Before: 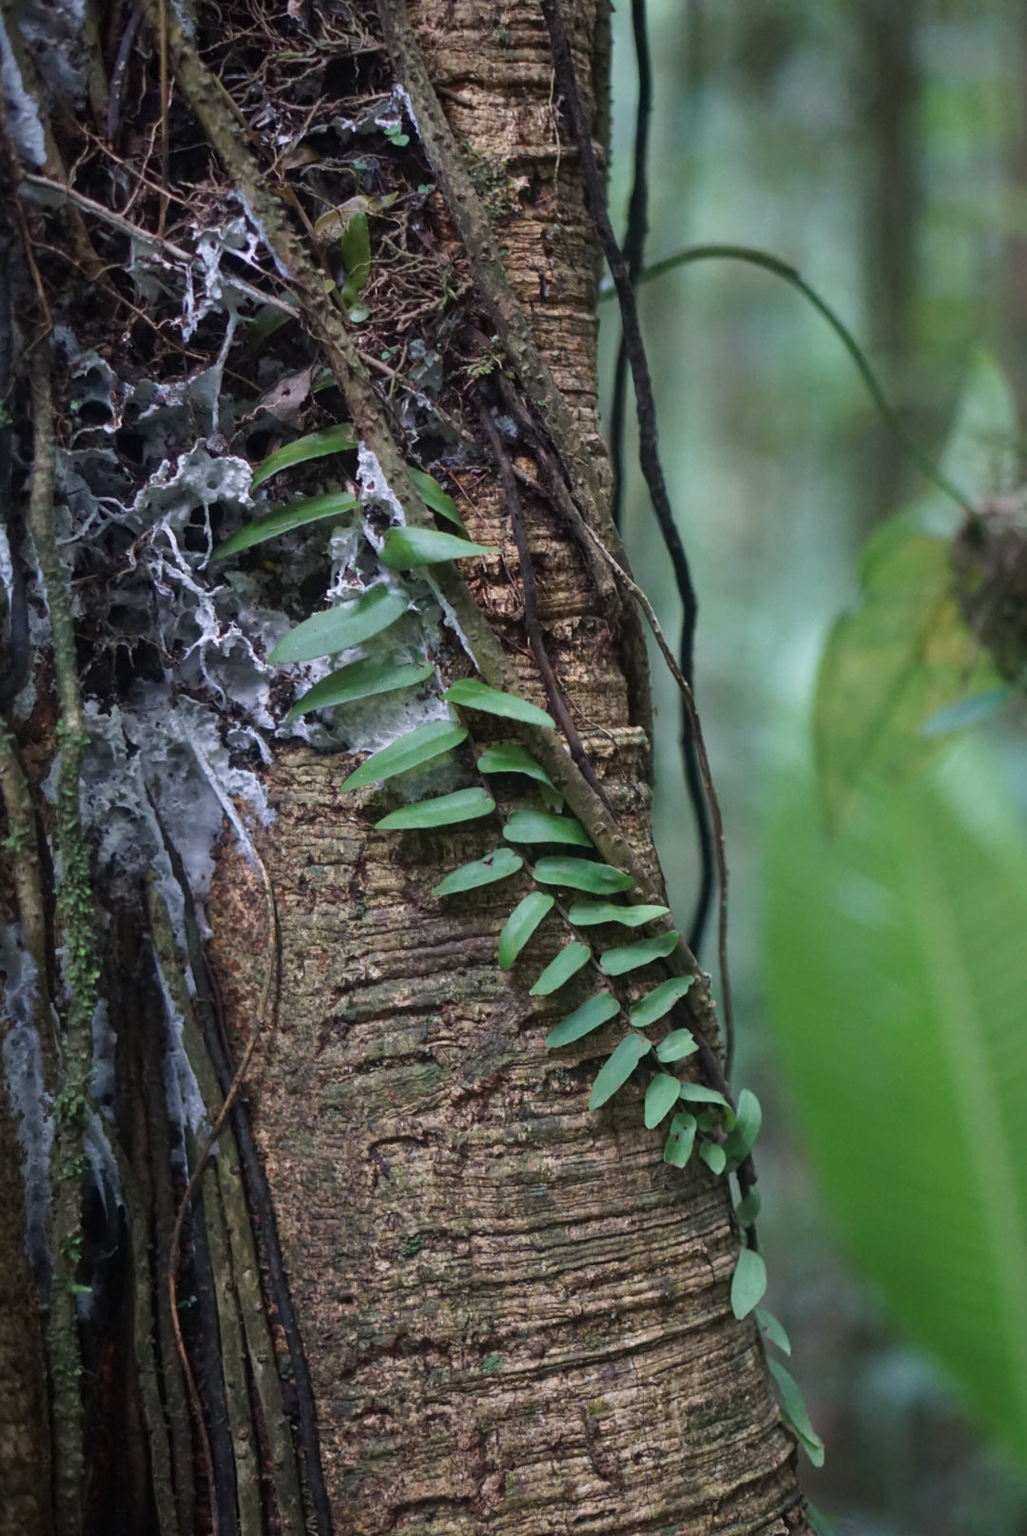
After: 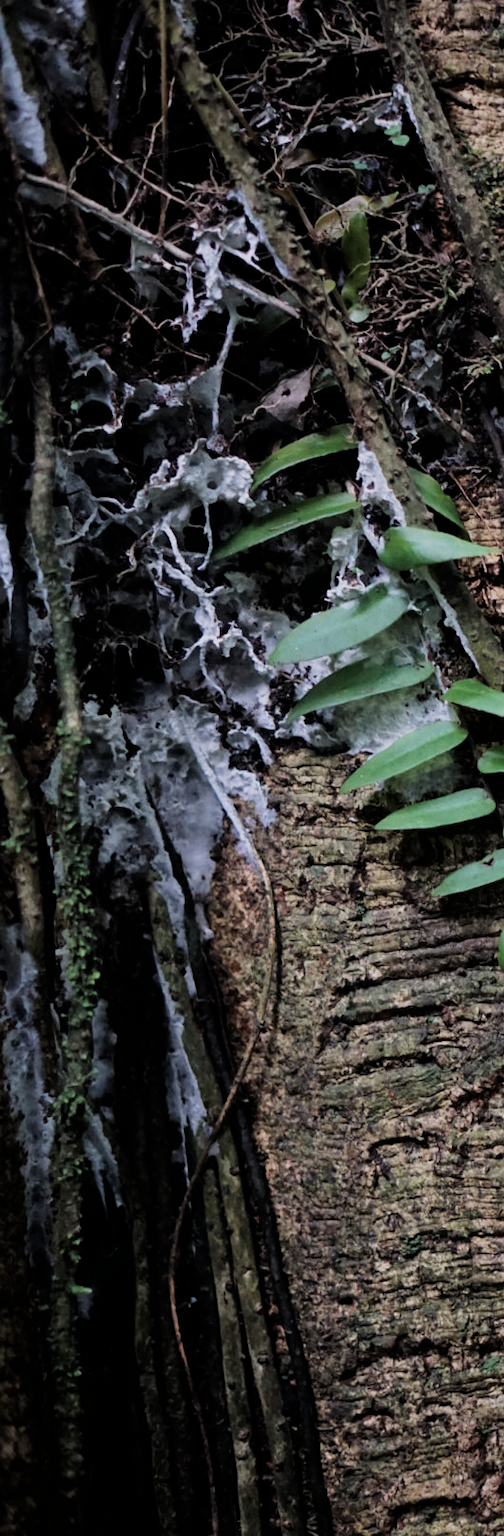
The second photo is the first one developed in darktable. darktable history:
filmic rgb: black relative exposure -5 EV, hardness 2.88, contrast 1.3, highlights saturation mix -30%
crop and rotate: left 0%, top 0%, right 50.845%
